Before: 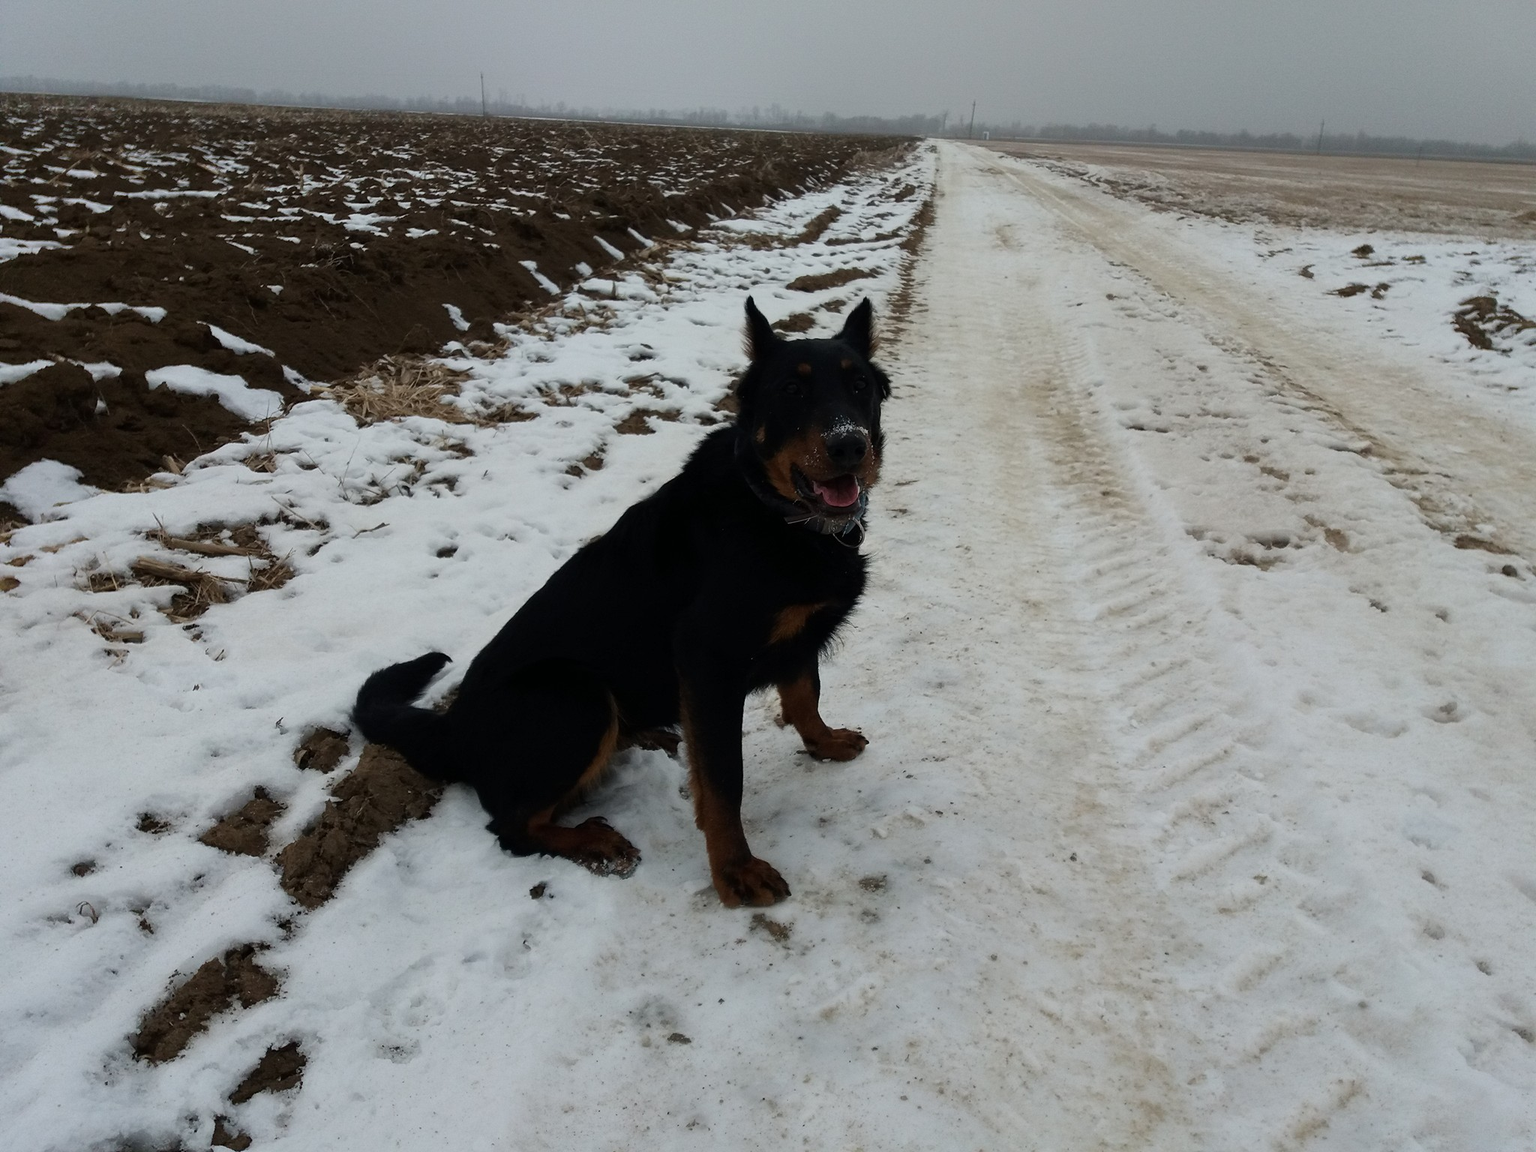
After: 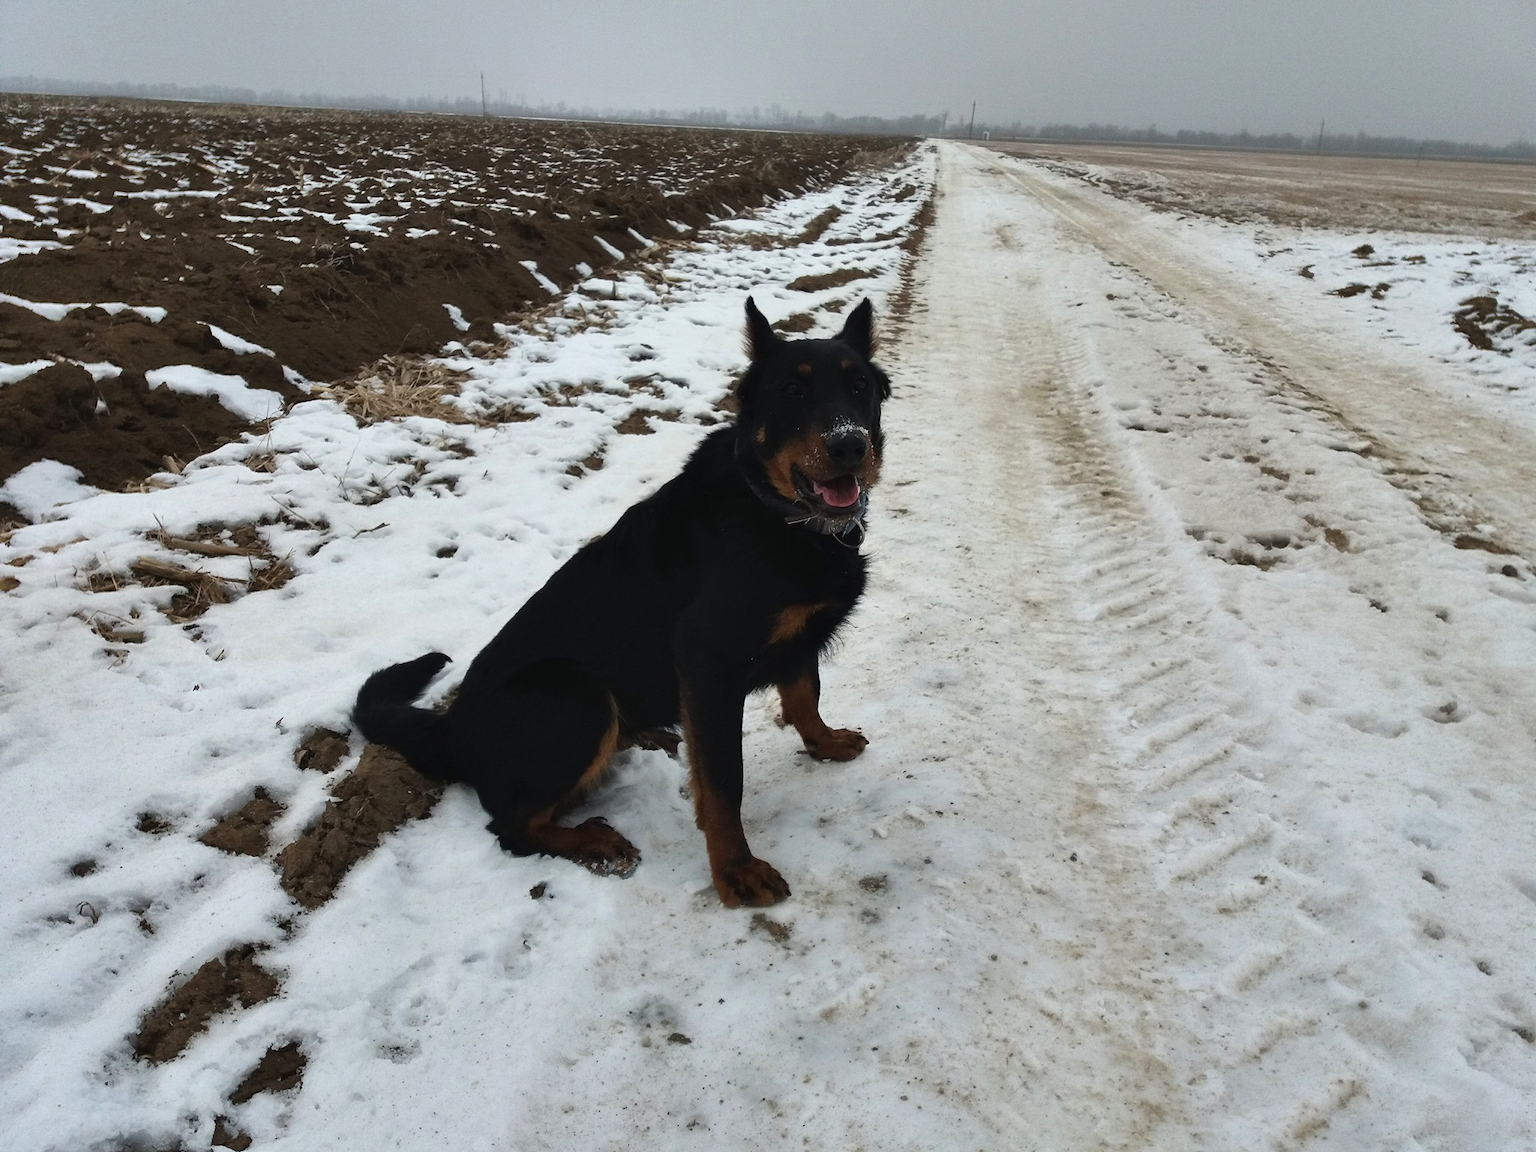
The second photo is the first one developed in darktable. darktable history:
shadows and highlights: low approximation 0.01, soften with gaussian
exposure: black level correction -0.002, exposure 0.538 EV, compensate exposure bias true, compensate highlight preservation false
